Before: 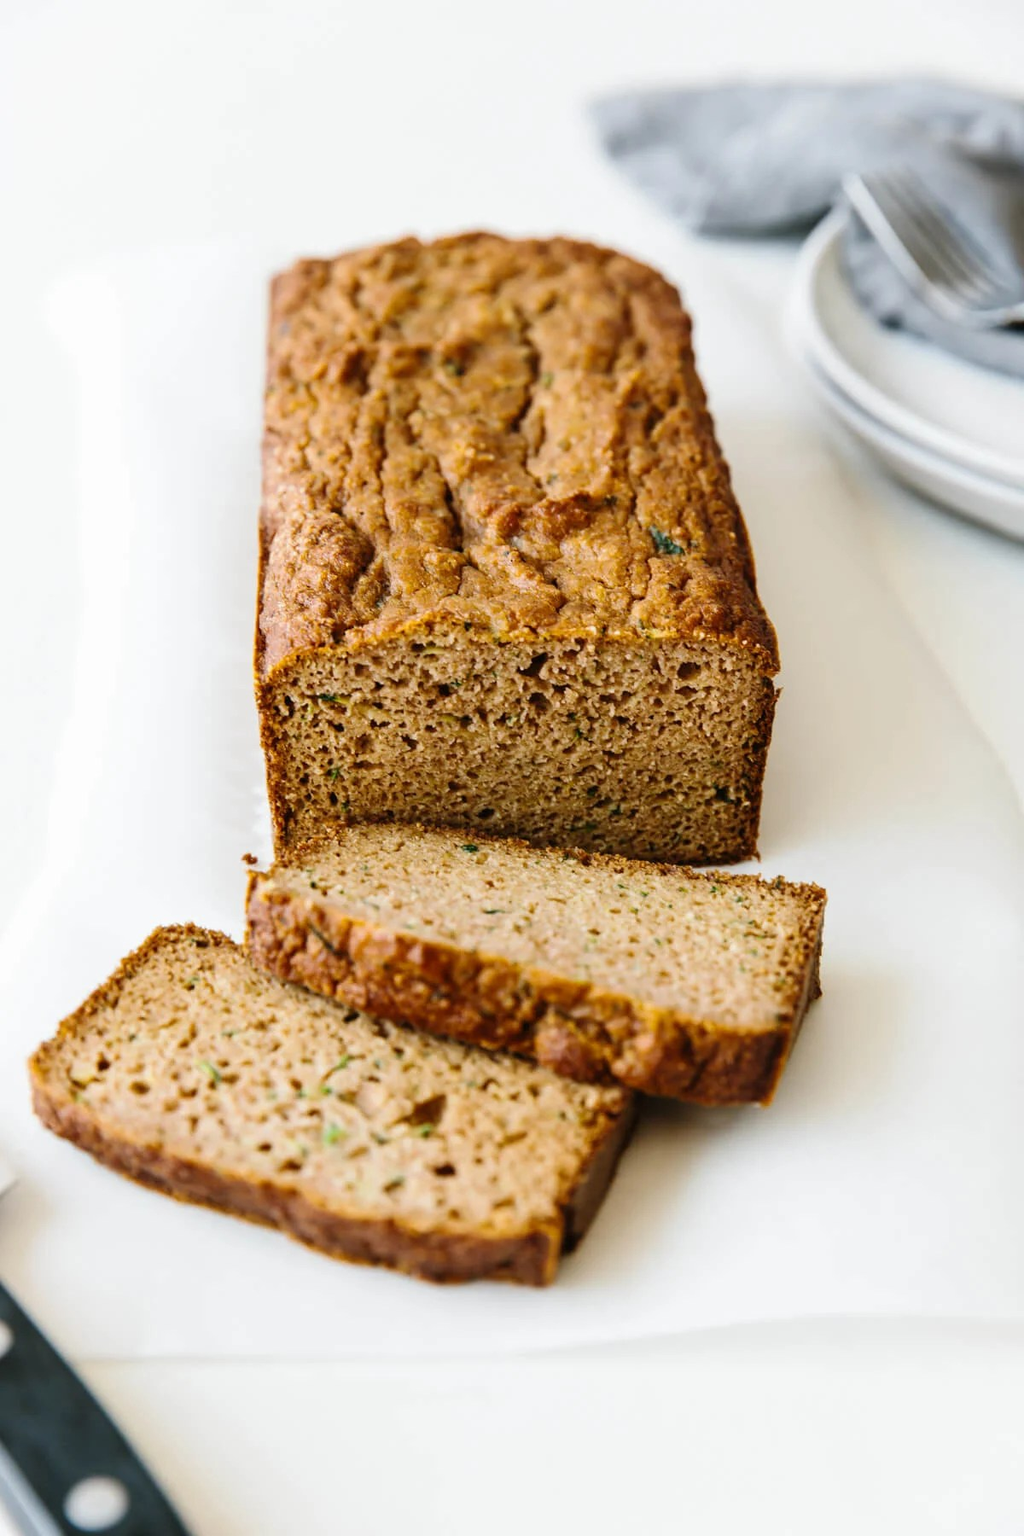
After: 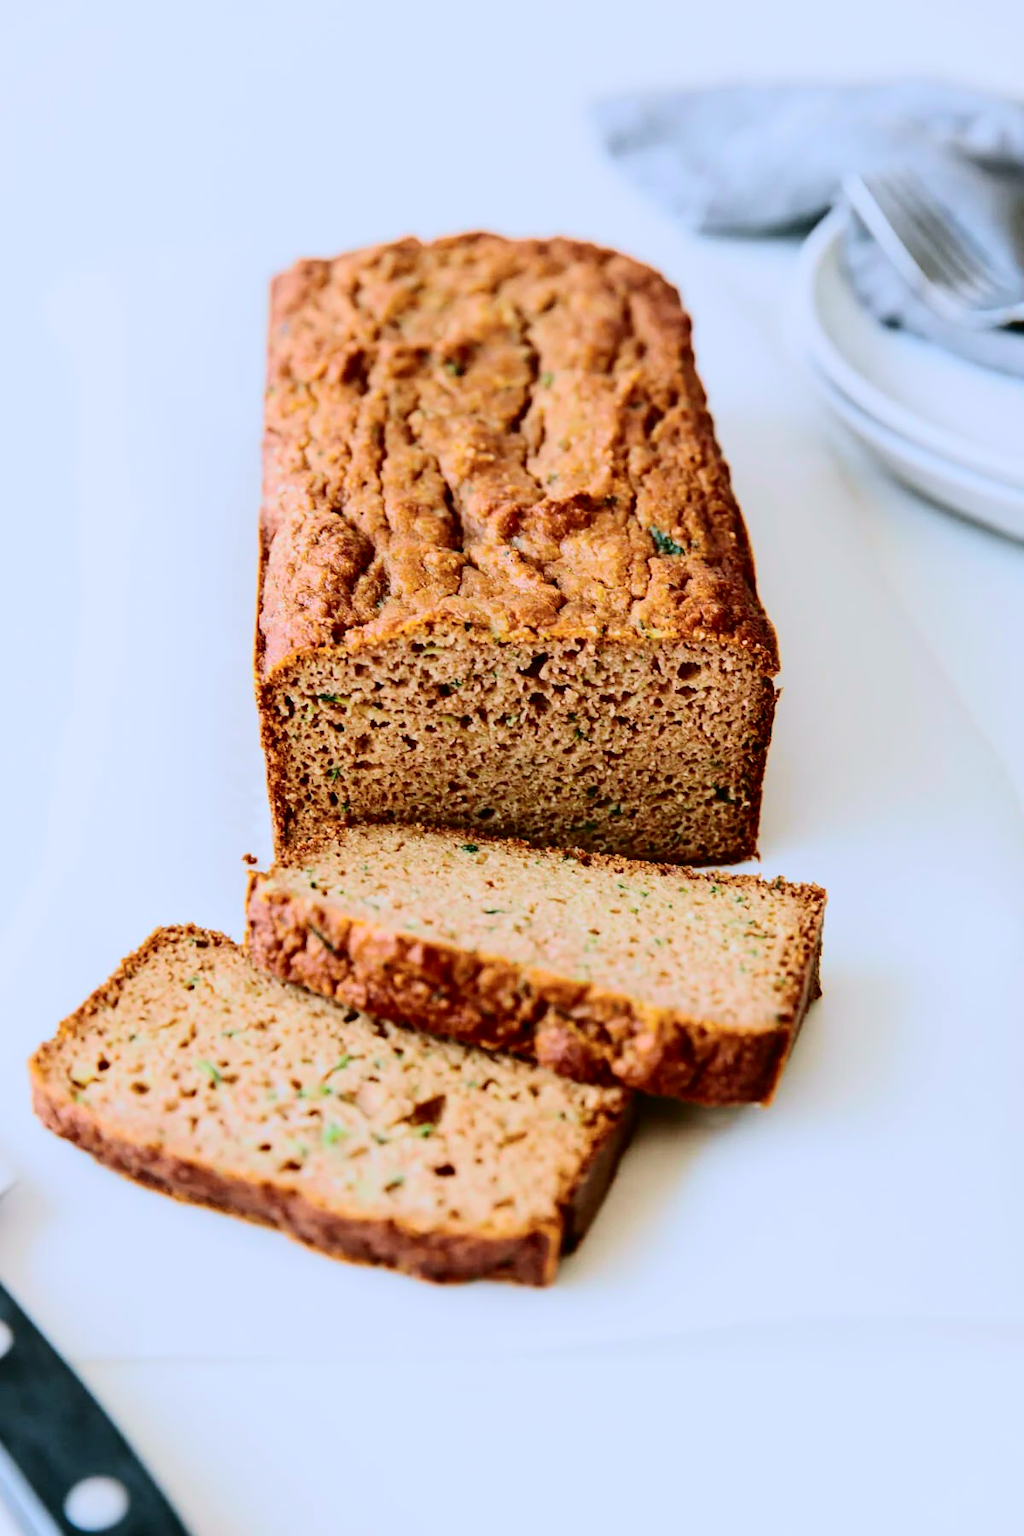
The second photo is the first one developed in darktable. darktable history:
tone curve: curves: ch0 [(0, 0) (0.128, 0.068) (0.292, 0.274) (0.453, 0.507) (0.653, 0.717) (0.785, 0.817) (0.995, 0.917)]; ch1 [(0, 0) (0.384, 0.365) (0.463, 0.447) (0.486, 0.474) (0.503, 0.497) (0.52, 0.525) (0.559, 0.591) (0.583, 0.623) (0.672, 0.699) (0.766, 0.773) (1, 1)]; ch2 [(0, 0) (0.374, 0.344) (0.446, 0.443) (0.501, 0.5) (0.527, 0.549) (0.565, 0.582) (0.624, 0.632) (1, 1)], color space Lab, independent channels, preserve colors none
white balance: red 0.967, blue 1.119, emerald 0.756
